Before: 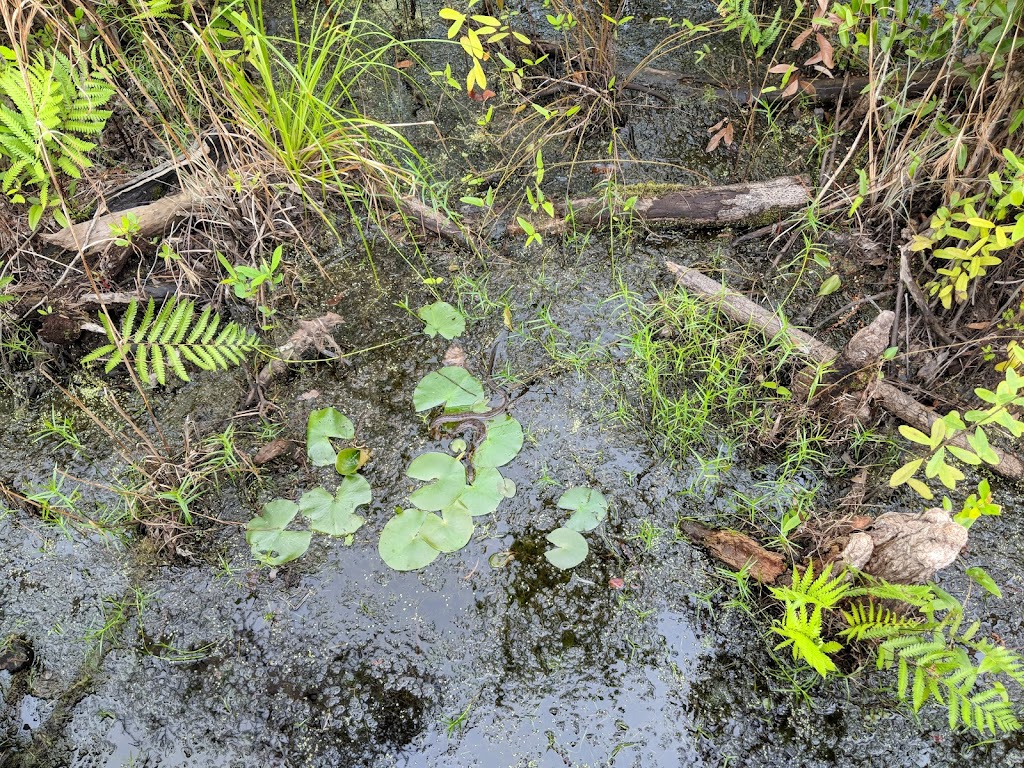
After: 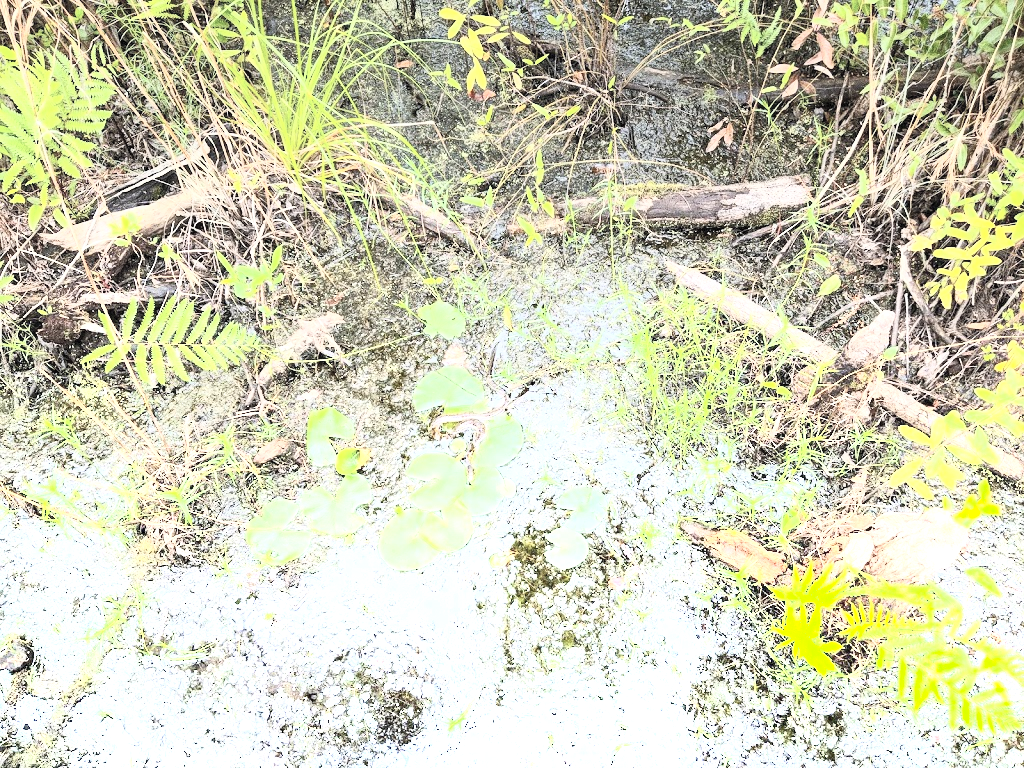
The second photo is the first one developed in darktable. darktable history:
graduated density: density -3.9 EV
grain: coarseness 0.09 ISO, strength 40%
contrast brightness saturation: contrast 0.43, brightness 0.56, saturation -0.19
